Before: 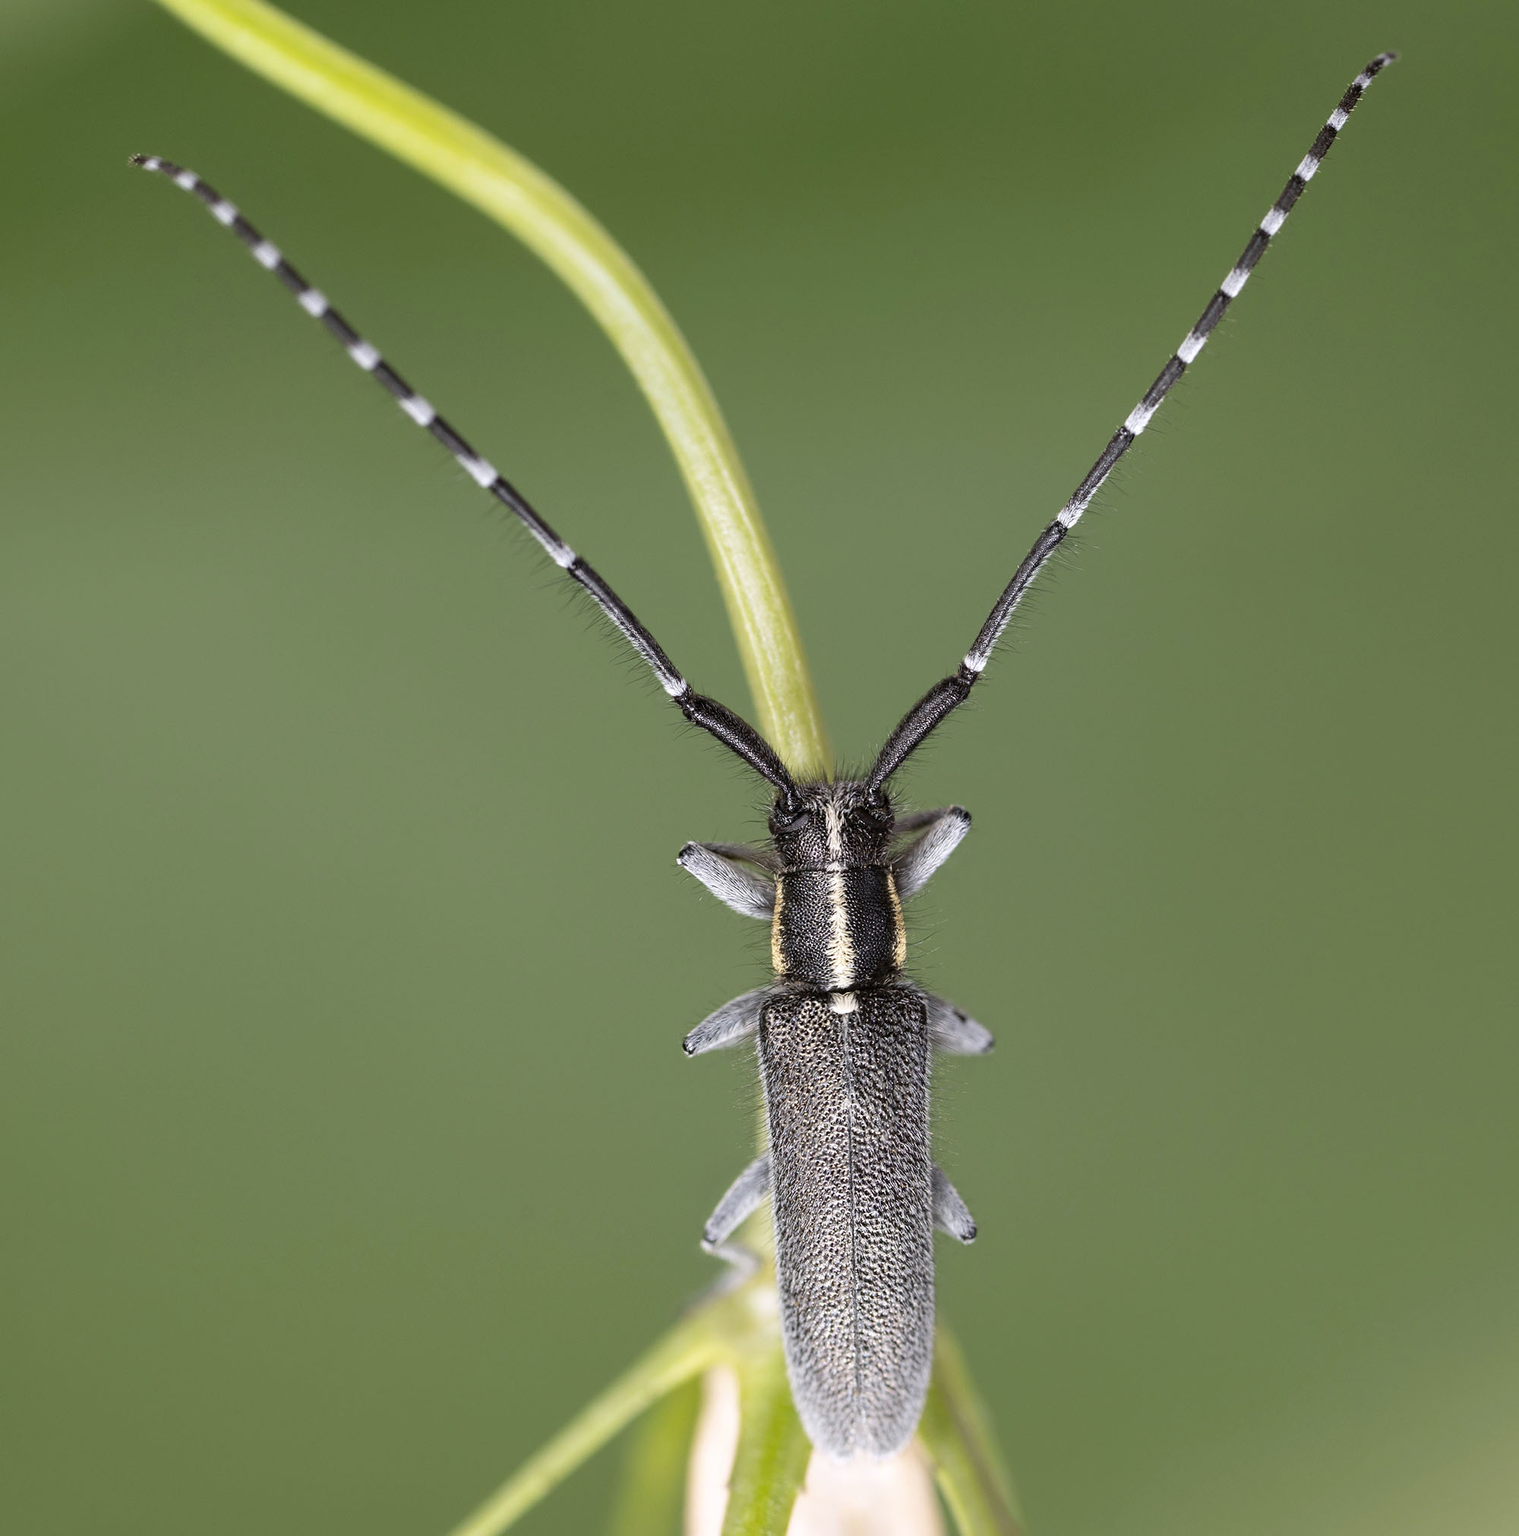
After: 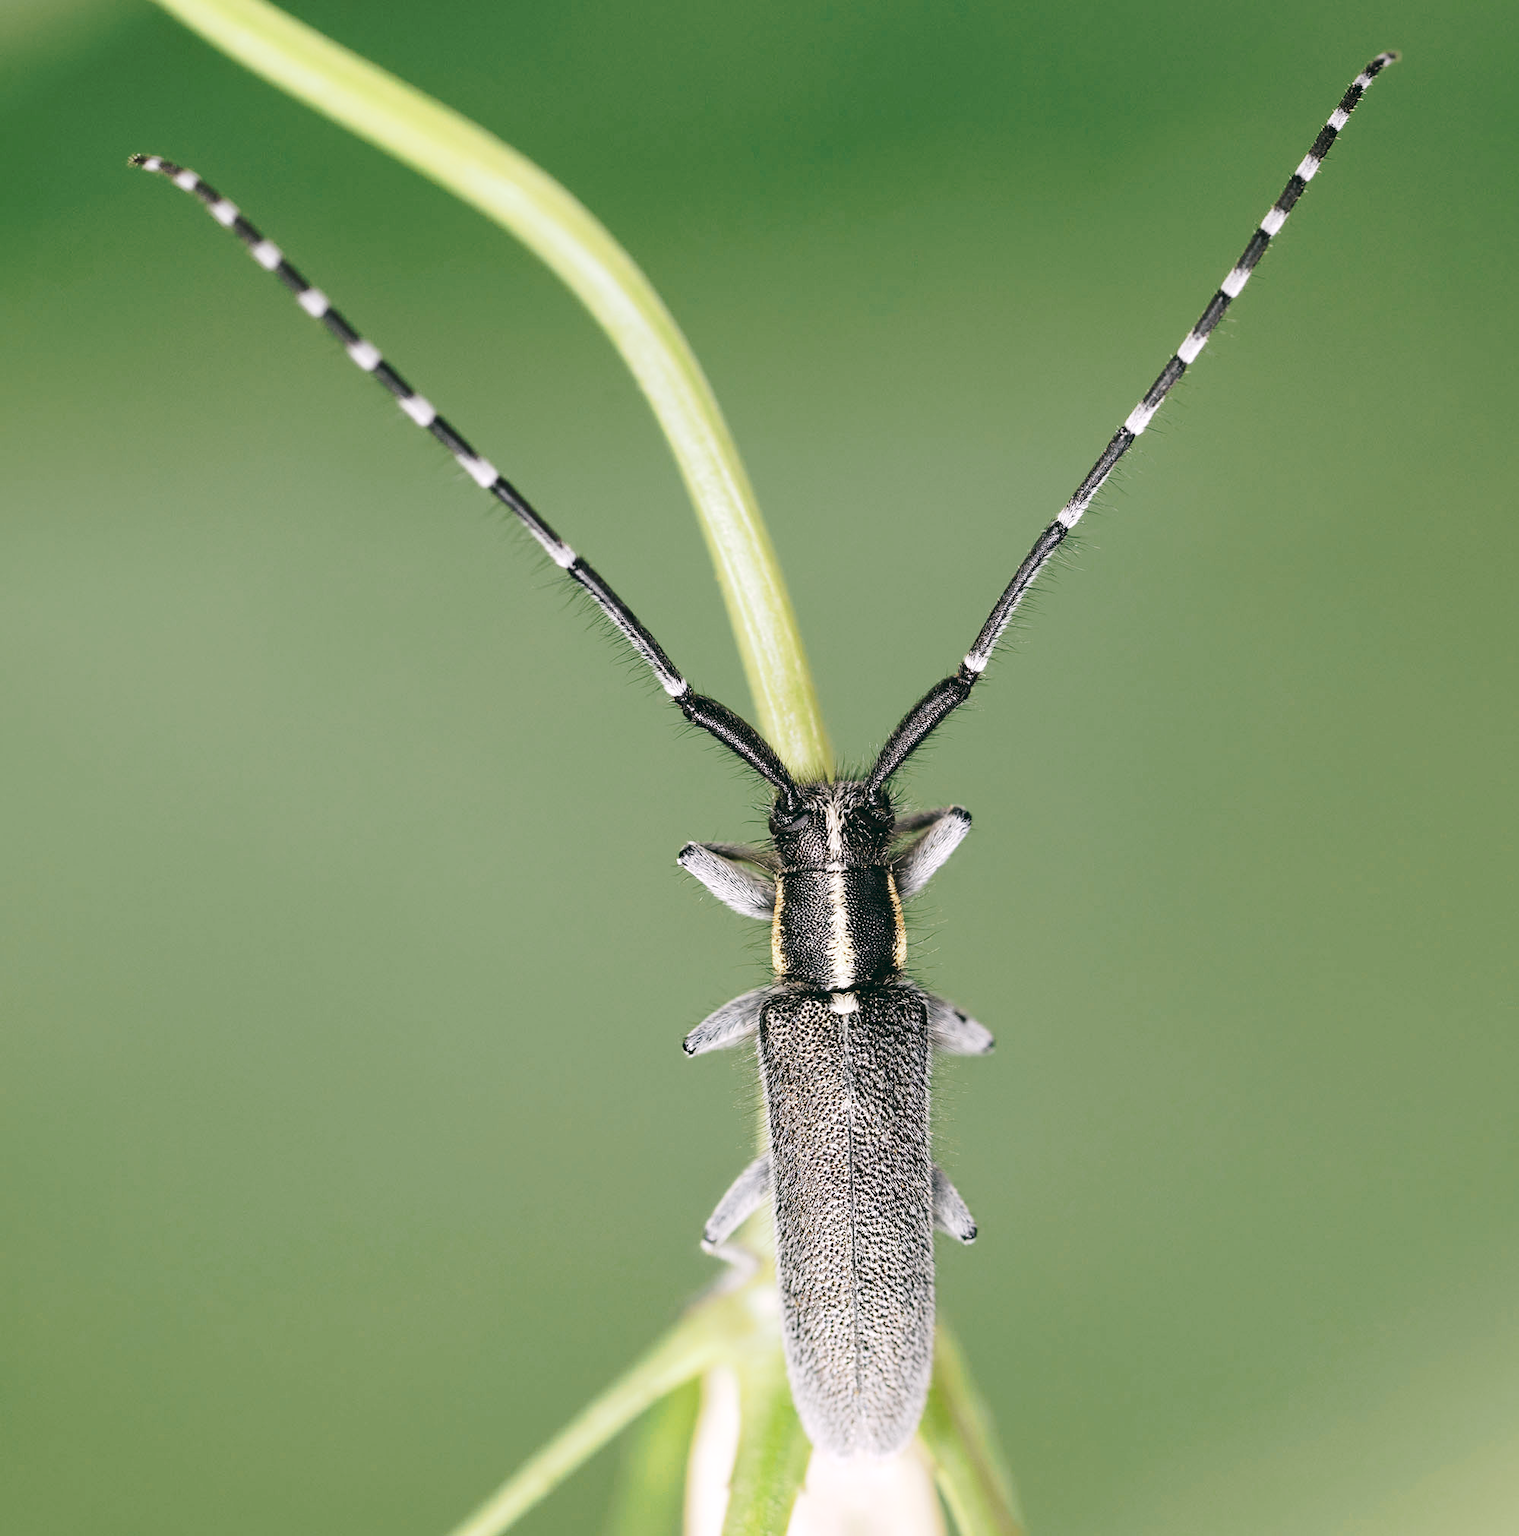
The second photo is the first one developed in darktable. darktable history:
tone curve: curves: ch0 [(0, 0) (0.003, 0.046) (0.011, 0.052) (0.025, 0.059) (0.044, 0.069) (0.069, 0.084) (0.1, 0.107) (0.136, 0.133) (0.177, 0.171) (0.224, 0.216) (0.277, 0.293) (0.335, 0.371) (0.399, 0.481) (0.468, 0.577) (0.543, 0.662) (0.623, 0.749) (0.709, 0.831) (0.801, 0.891) (0.898, 0.942) (1, 1)], preserve colors none
color look up table: target L [99.69, 98.19, 88.68, 93.37, 88.99, 76.46, 70.86, 60.23, 54.64, 56.4, 39.42, 15.38, 201.08, 77.85, 72.07, 67.4, 68.64, 56.78, 57.96, 57.11, 55.33, 53.78, 51.3, 40.89, 41.14, 31.13, 17.11, 97.46, 86.03, 72.41, 71.53, 72.18, 59.88, 55.97, 49.97, 50.36, 41.96, 41.37, 29.65, 30.89, 22.19, 12.32, 5.002, 90.81, 73.84, 60.78, 48.45, 38.37, 32.91], target a [-12.61, -30.96, -19.28, -38.52, -12.58, -32.41, -9.432, -34.61, -23.6, -6.831, -19.97, -22.7, 0, 17.96, 17.27, 33.81, 2.146, 42.85, 38.24, 25.9, 25.99, 41.4, 56.89, 55.63, 6.809, 34.48, 26.22, 11.26, 20.77, 10.22, 1.171, 43.29, 57.43, 19.78, 9.709, 52.47, 14.04, 47.59, -3.186, 38.14, 29.44, 22.35, 1.603, -33.16, -22.83, -7.73, -24.01, 0.558, -14.12], target b [19.48, 50.6, 14.24, 39.01, 50.22, 15.31, 8.139, 32.04, 29.32, 25.52, 12.64, 12.67, -0.001, 21.06, 61.57, 21.29, 64.03, 37.15, 56.02, 16.5, 51.46, 32.92, 21.17, 51.32, 39.57, 41.1, 17.76, -5.757, -12.93, -9.295, 2.66, -30.01, -21.96, -31.85, -59.41, -11.03, -8.079, -34.93, 0.964, -62.31, -11.91, -40.48, -18.67, -1.547, -0.584, -42.37, -17.51, -42.4, -11.28], num patches 49
